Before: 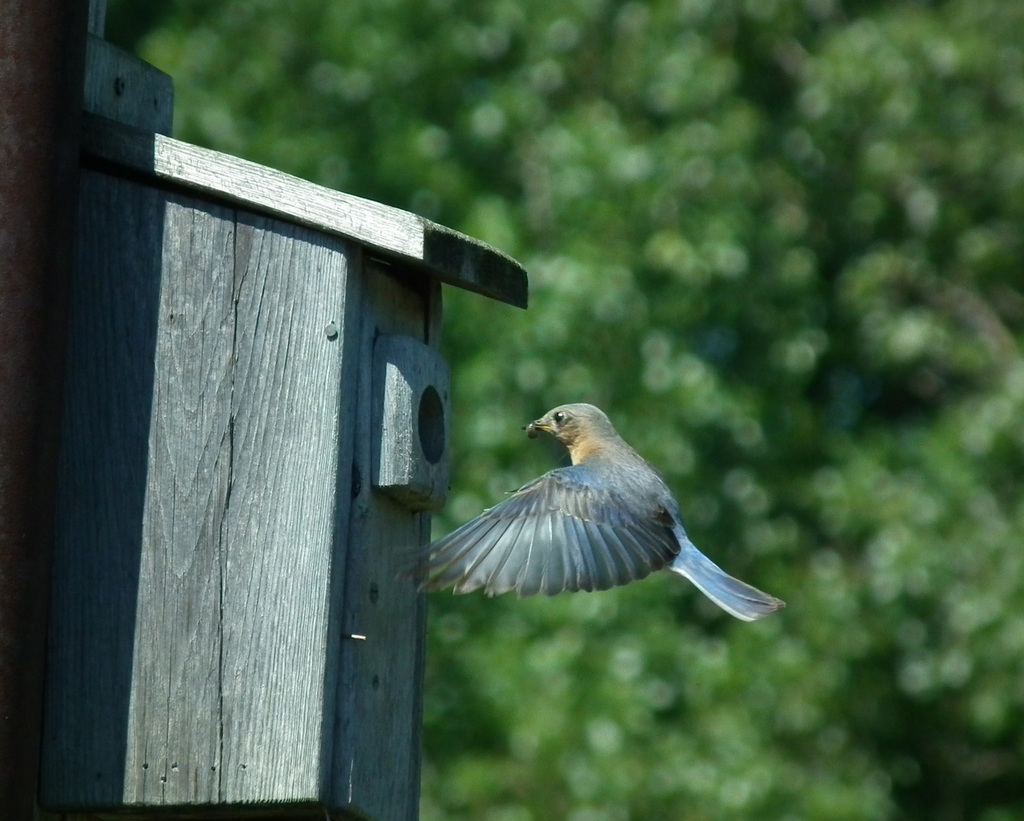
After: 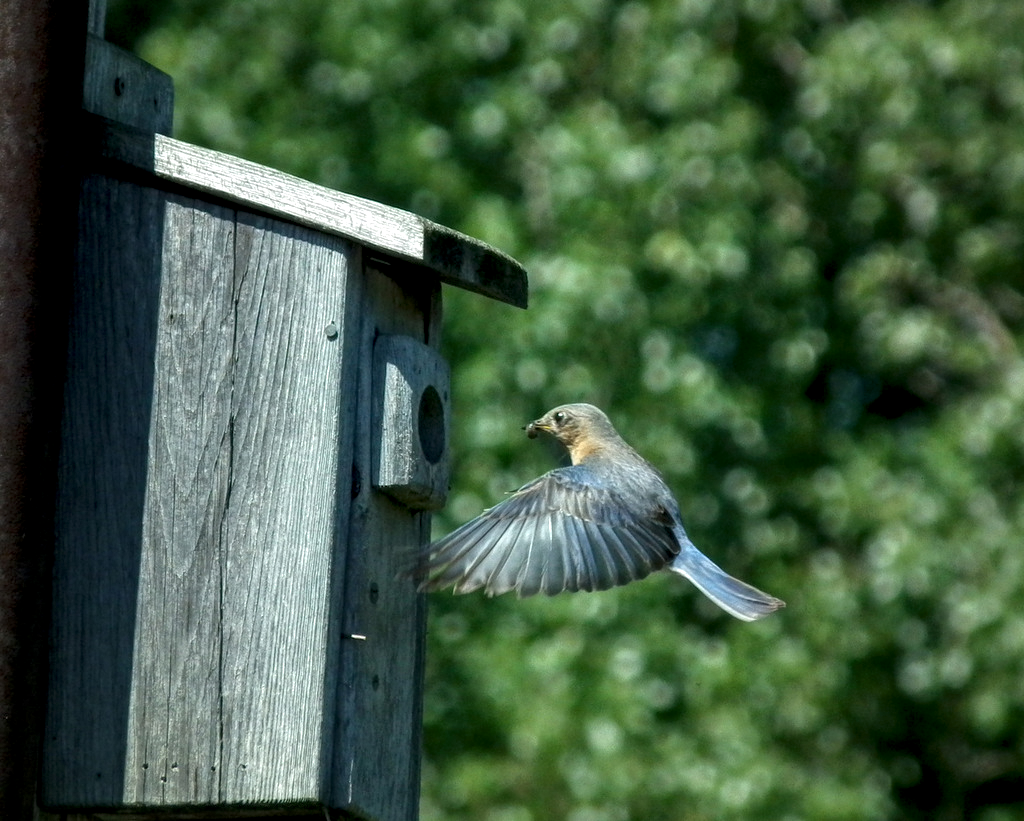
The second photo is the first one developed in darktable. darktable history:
local contrast: highlights 102%, shadows 101%, detail 200%, midtone range 0.2
